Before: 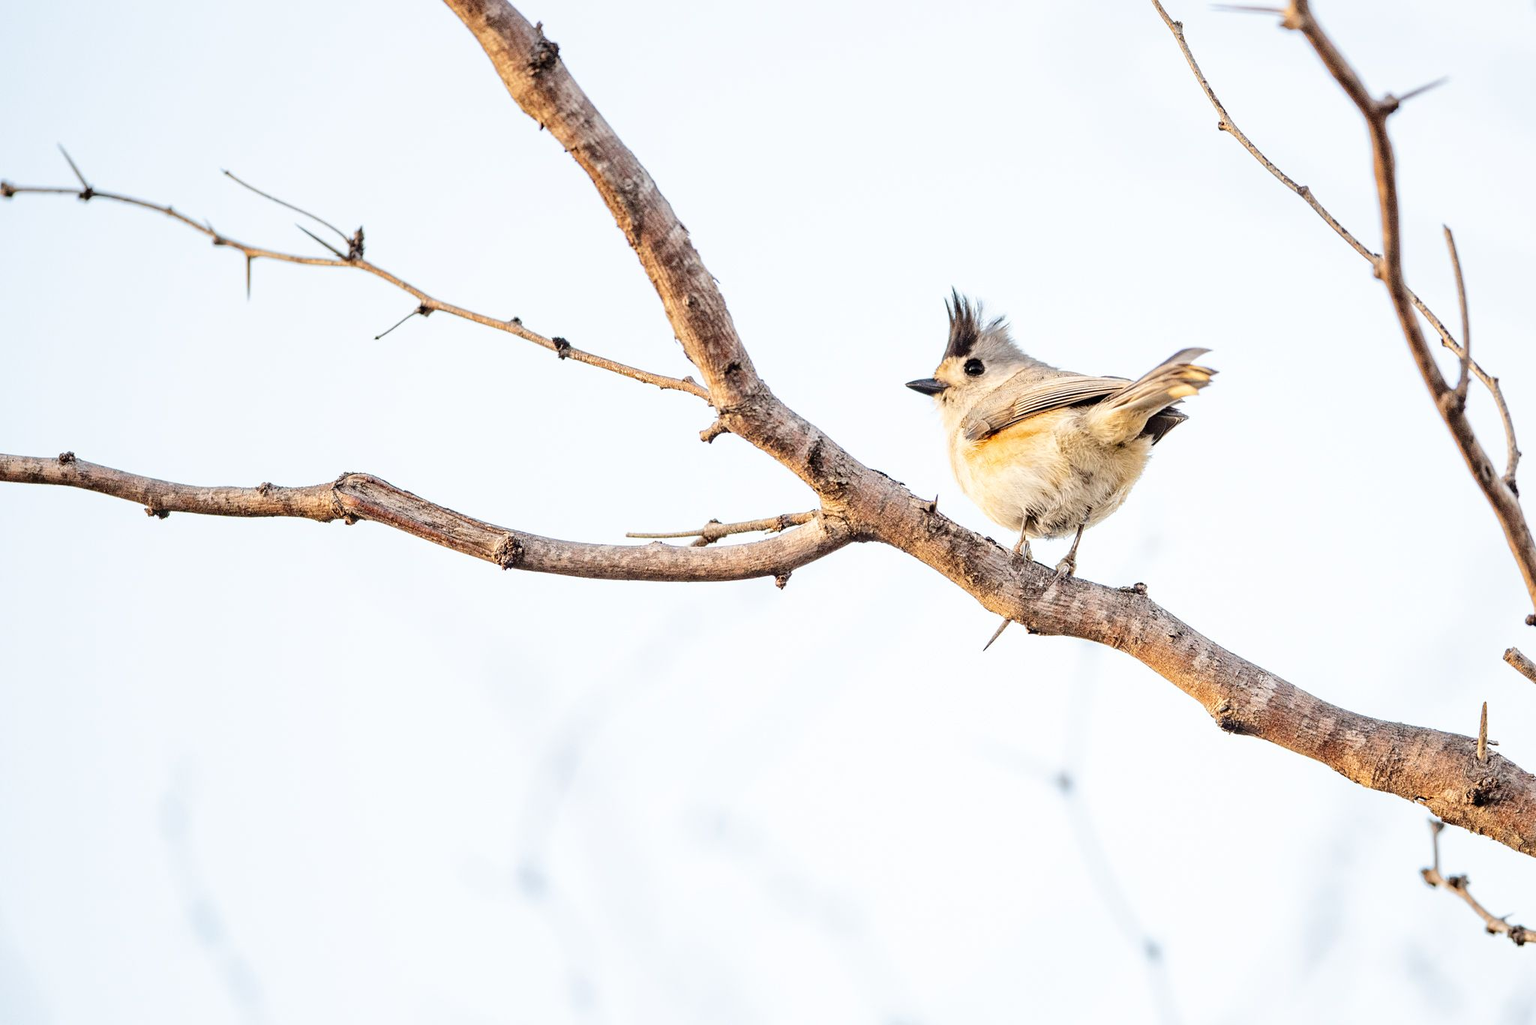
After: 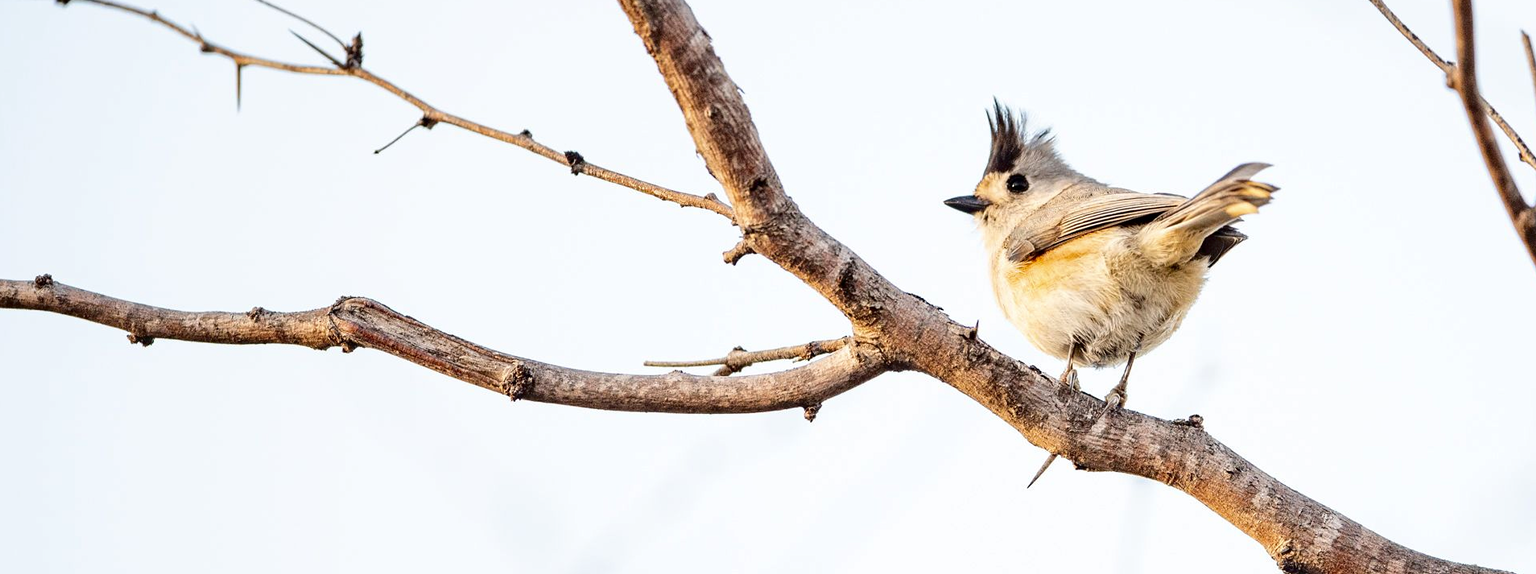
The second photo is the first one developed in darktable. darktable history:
crop: left 1.744%, top 19.225%, right 5.069%, bottom 28.357%
contrast brightness saturation: contrast 0.07, brightness -0.13, saturation 0.06
sharpen: radius 2.883, amount 0.868, threshold 47.523
